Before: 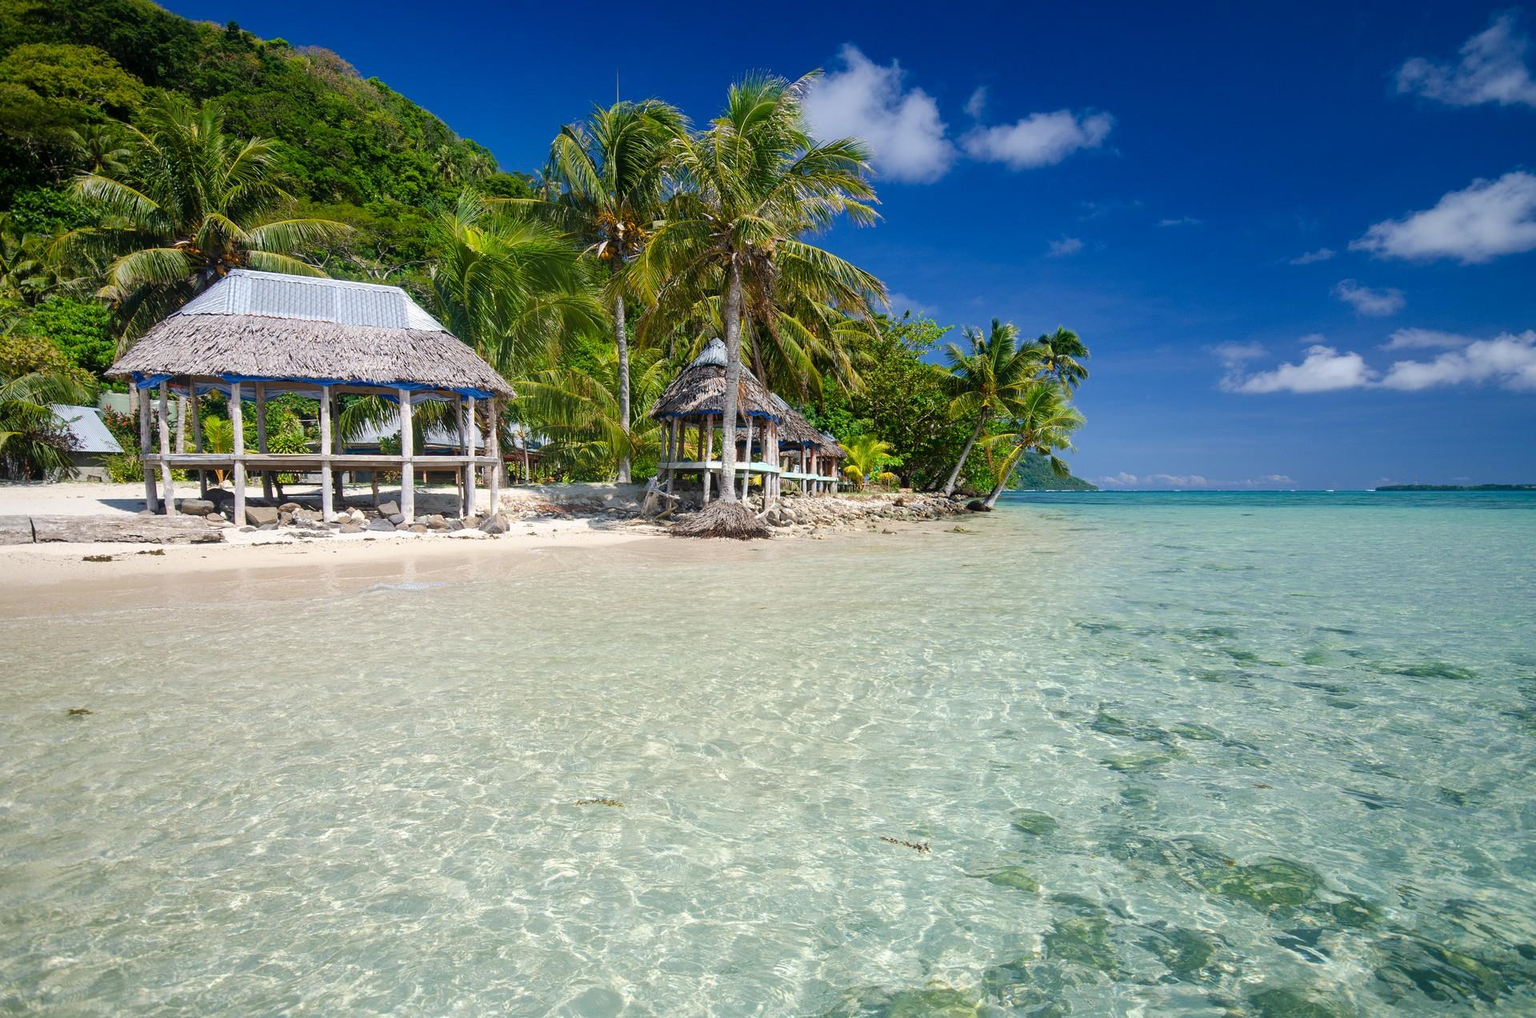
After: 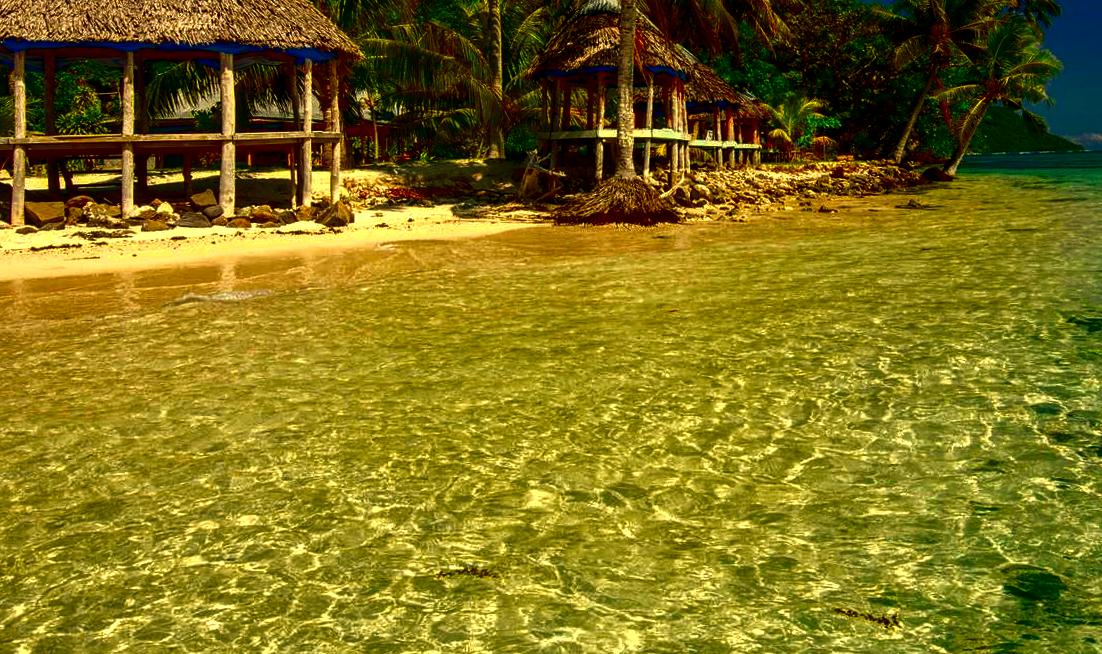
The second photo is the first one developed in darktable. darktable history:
white balance: red 1.08, blue 0.791
exposure: exposure 0.197 EV, compensate highlight preservation false
rotate and perspective: rotation -1.68°, lens shift (vertical) -0.146, crop left 0.049, crop right 0.912, crop top 0.032, crop bottom 0.96
shadows and highlights: shadows 0, highlights 40
local contrast: highlights 25%, detail 130%
crop: left 13.312%, top 31.28%, right 24.627%, bottom 15.582%
tone curve: curves: ch0 [(0, 0) (0.253, 0.237) (1, 1)]; ch1 [(0, 0) (0.401, 0.42) (0.442, 0.47) (0.491, 0.495) (0.511, 0.523) (0.557, 0.565) (0.66, 0.683) (1, 1)]; ch2 [(0, 0) (0.394, 0.413) (0.5, 0.5) (0.578, 0.568) (1, 1)], color space Lab, independent channels, preserve colors none
contrast brightness saturation: brightness -1, saturation 1
